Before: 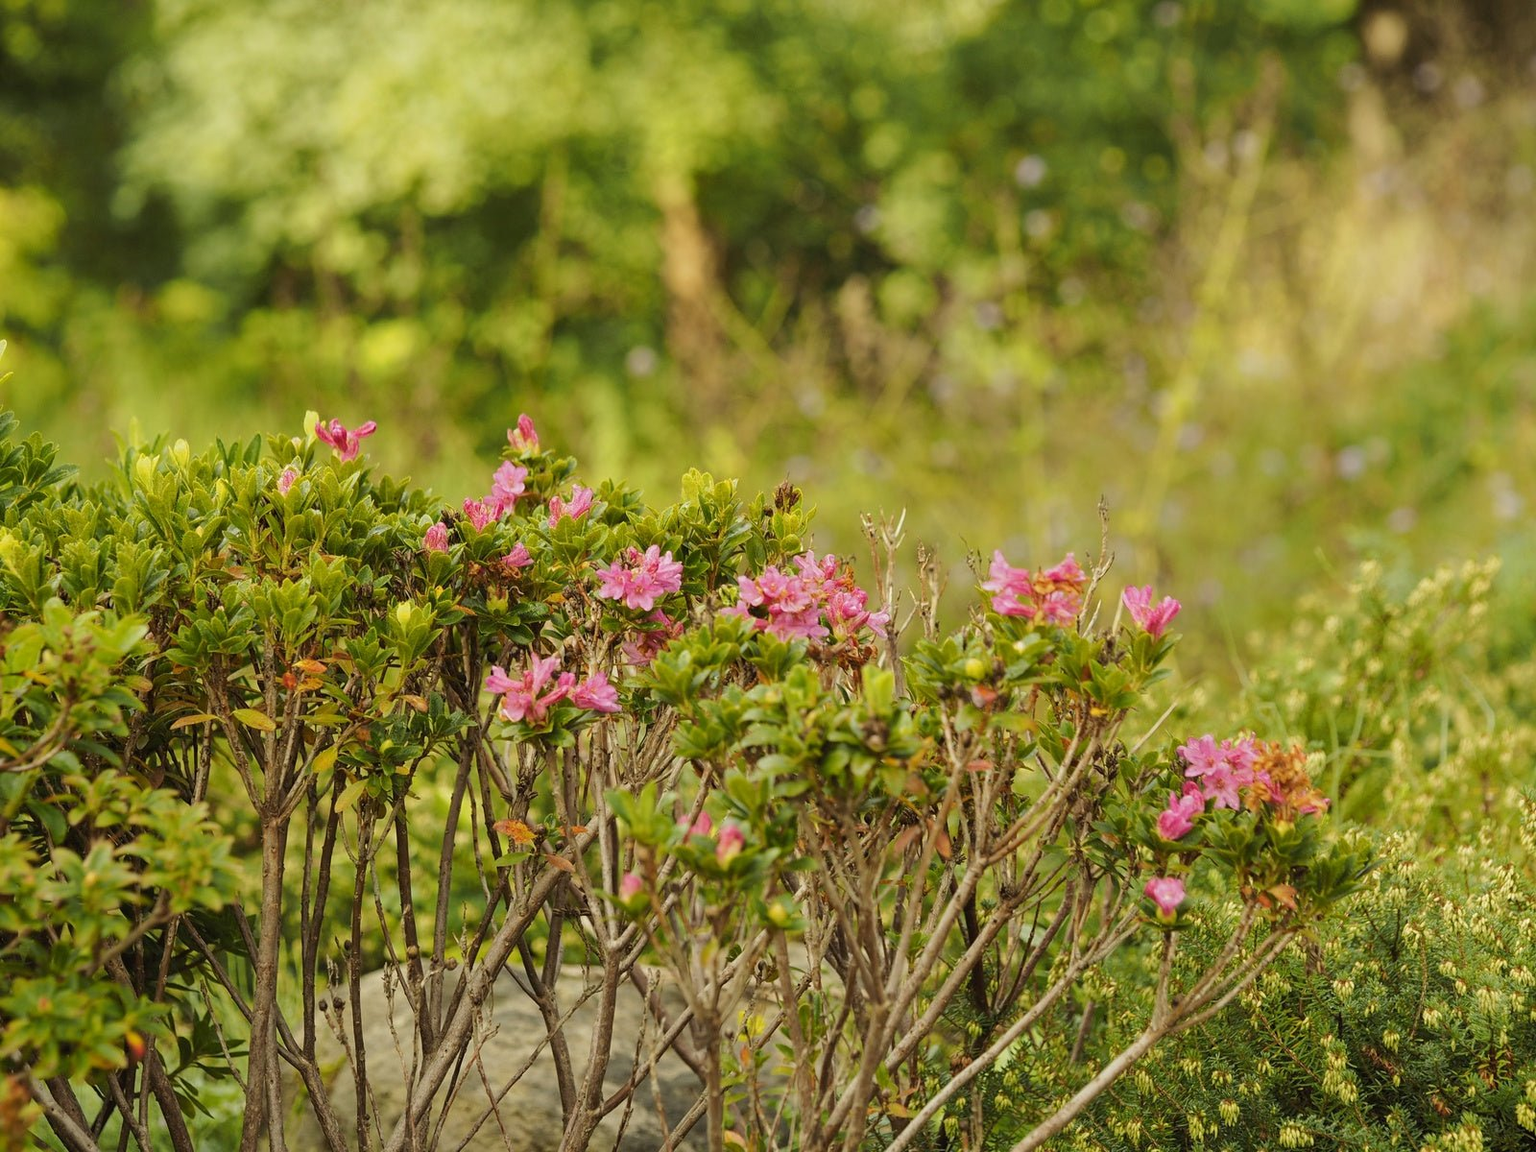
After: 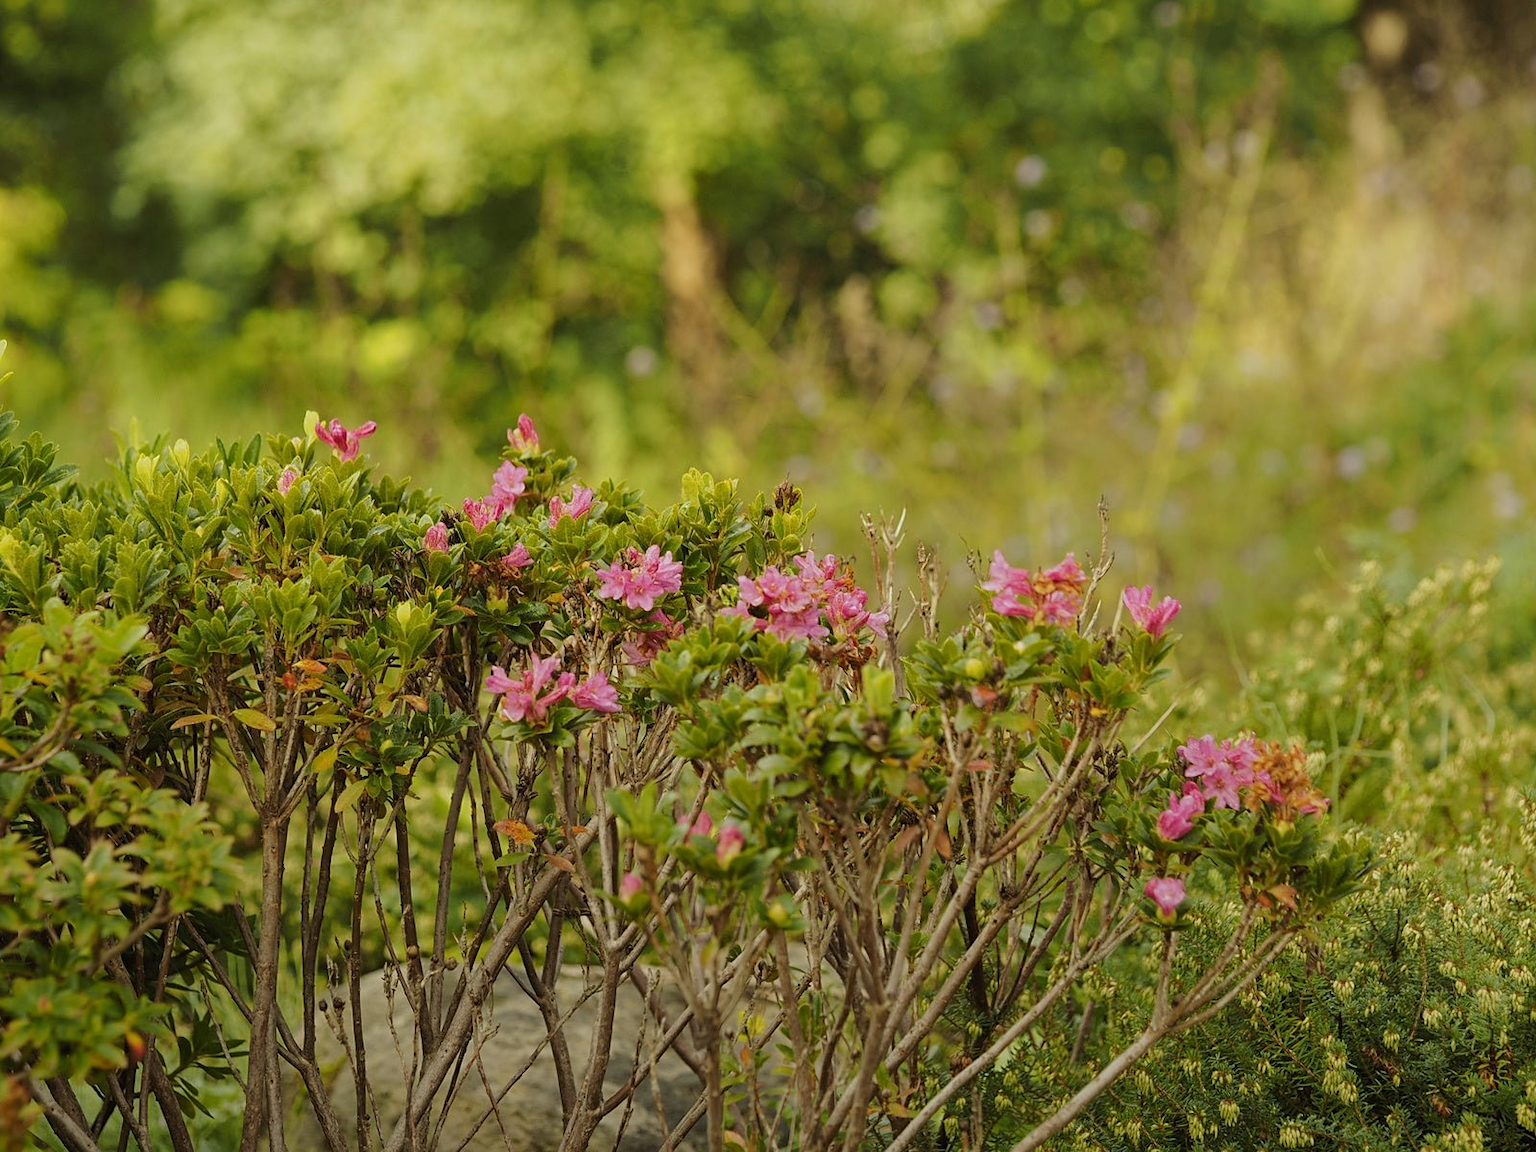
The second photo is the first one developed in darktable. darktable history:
exposure: exposure -0.153 EV, compensate highlight preservation false
graduated density: rotation -180°, offset 27.42
sharpen: amount 0.2
